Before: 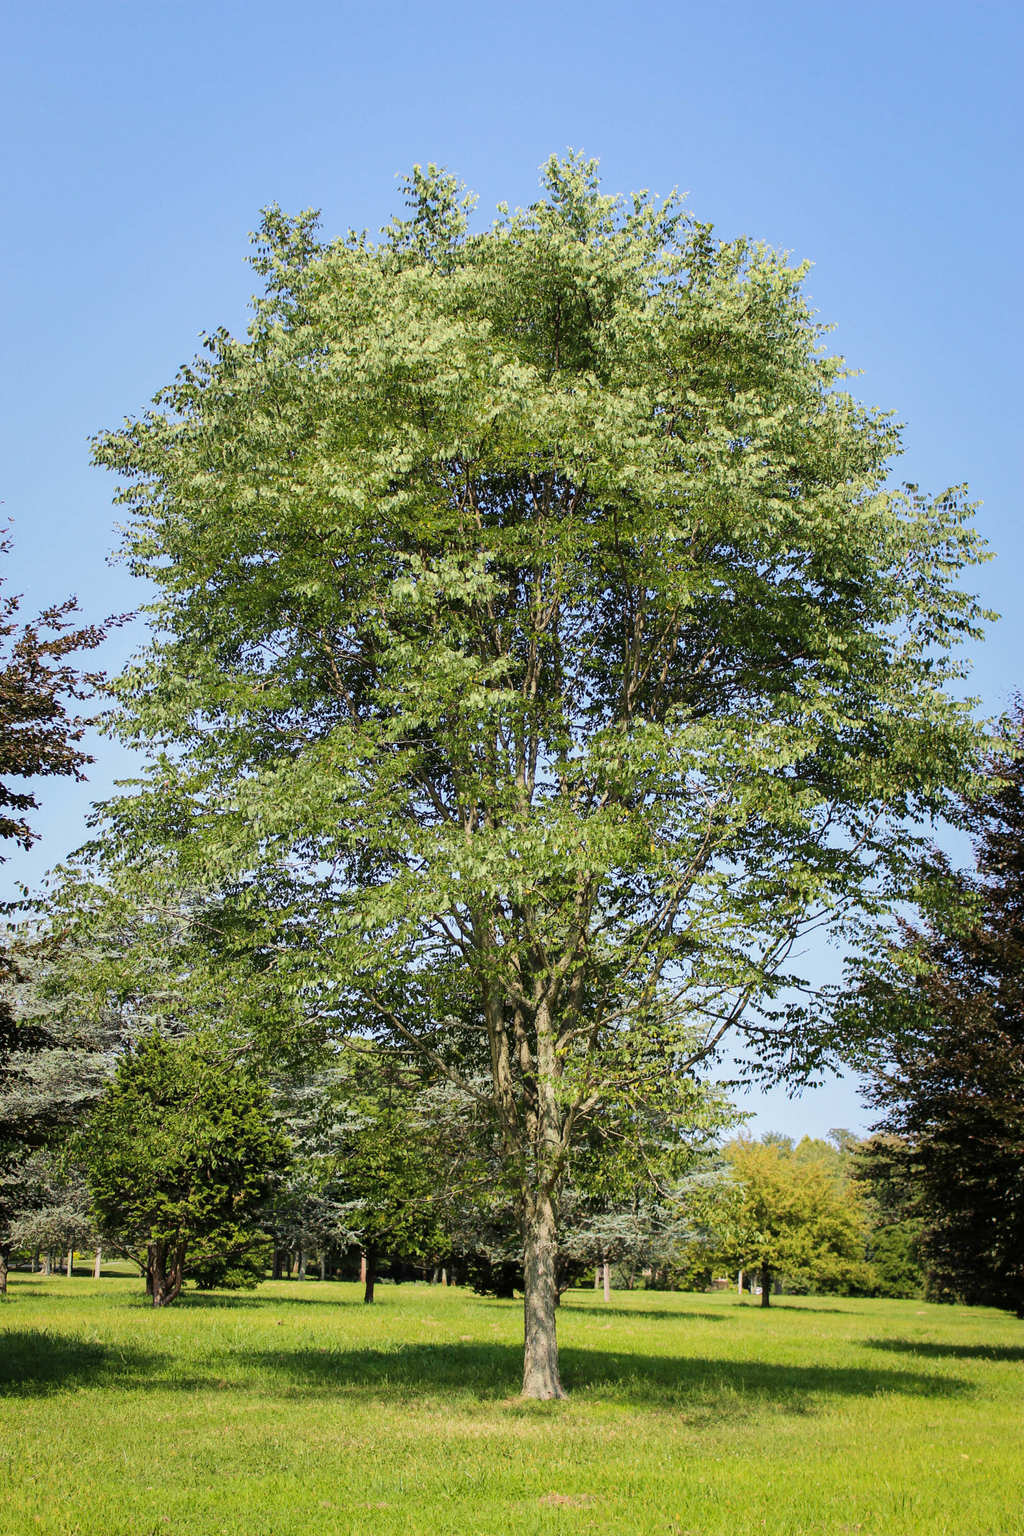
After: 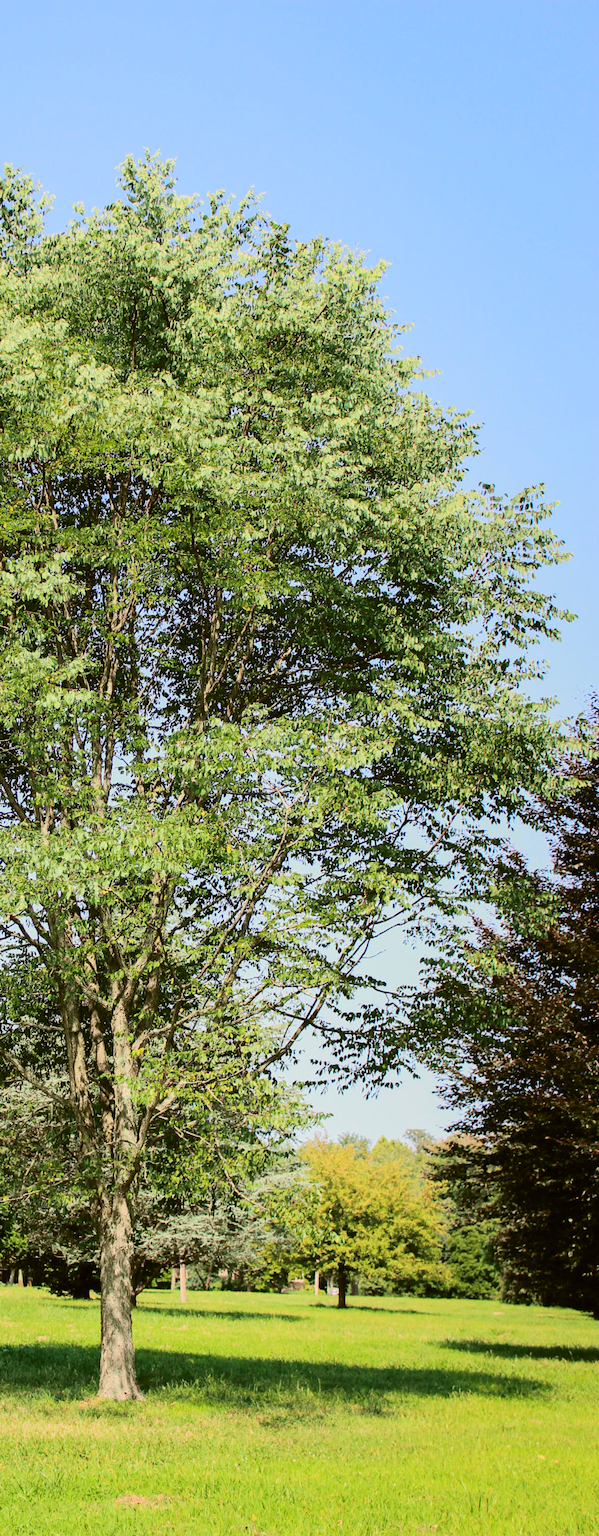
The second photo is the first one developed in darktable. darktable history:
crop: left 41.402%
tone curve: curves: ch0 [(0, 0.006) (0.184, 0.172) (0.405, 0.46) (0.456, 0.528) (0.634, 0.728) (0.877, 0.89) (0.984, 0.935)]; ch1 [(0, 0) (0.443, 0.43) (0.492, 0.495) (0.566, 0.582) (0.595, 0.606) (0.608, 0.609) (0.65, 0.677) (1, 1)]; ch2 [(0, 0) (0.33, 0.301) (0.421, 0.443) (0.447, 0.489) (0.492, 0.495) (0.537, 0.583) (0.586, 0.591) (0.663, 0.686) (1, 1)], color space Lab, independent channels, preserve colors none
